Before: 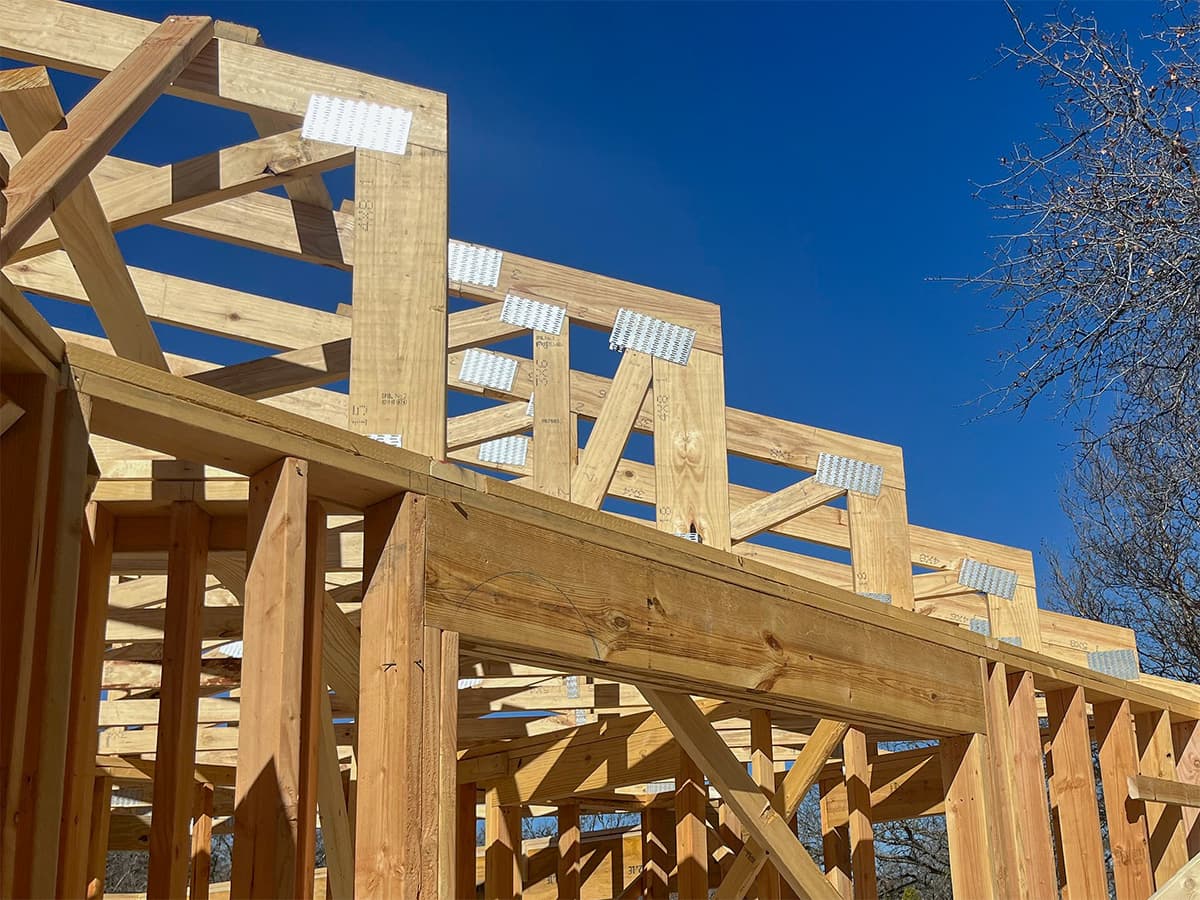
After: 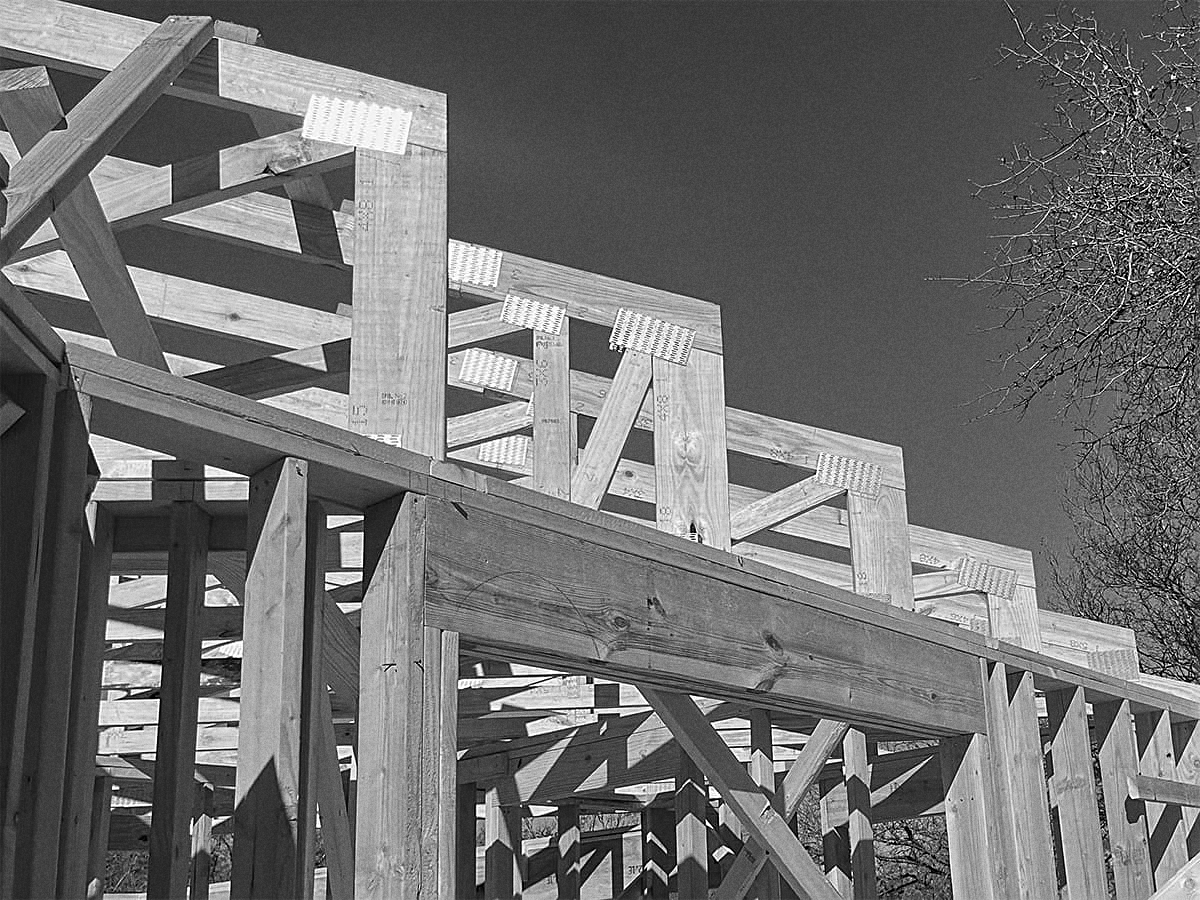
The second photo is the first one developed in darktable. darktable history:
grain: coarseness 22.88 ISO
color balance rgb: on, module defaults
sharpen: on, module defaults
monochrome: on, module defaults
